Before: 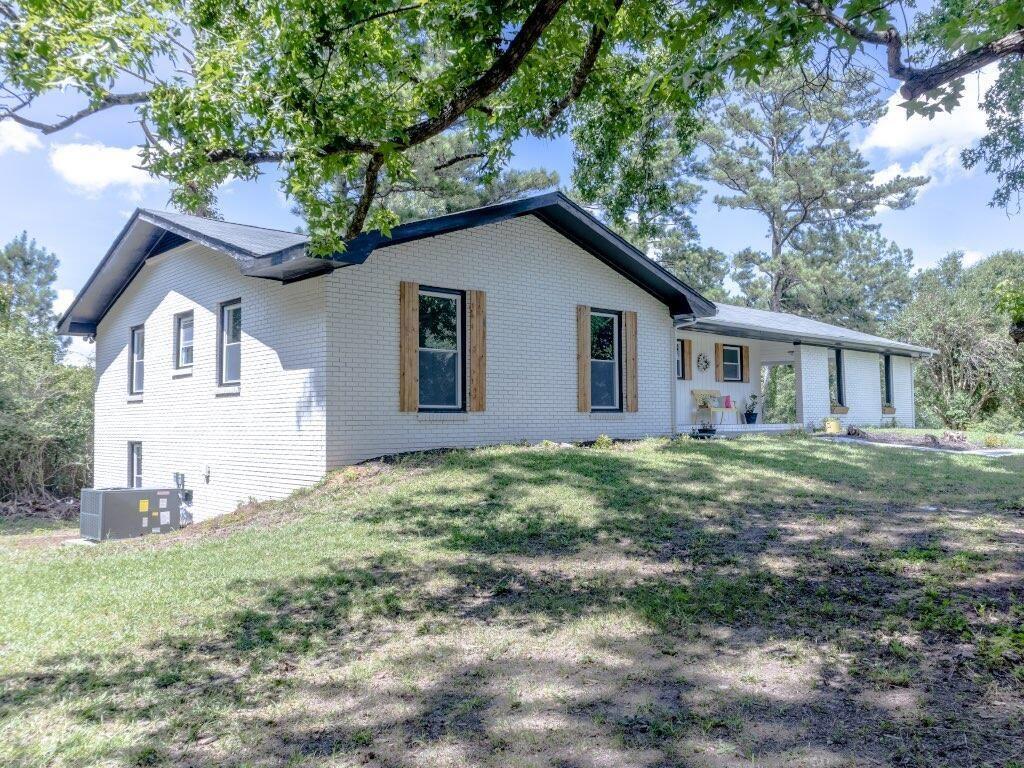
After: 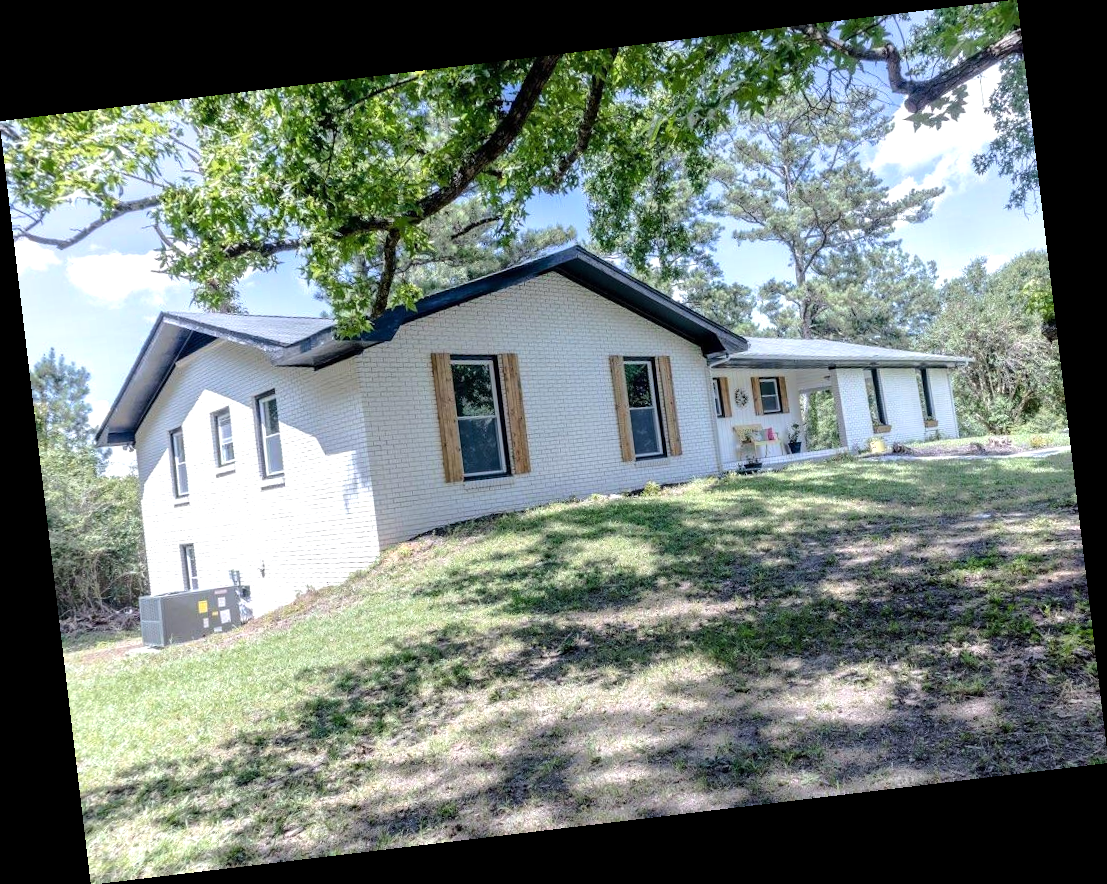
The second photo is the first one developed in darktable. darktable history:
tone equalizer: -8 EV -0.417 EV, -7 EV -0.389 EV, -6 EV -0.333 EV, -5 EV -0.222 EV, -3 EV 0.222 EV, -2 EV 0.333 EV, -1 EV 0.389 EV, +0 EV 0.417 EV, edges refinement/feathering 500, mask exposure compensation -1.57 EV, preserve details no
rotate and perspective: rotation -6.83°, automatic cropping off
